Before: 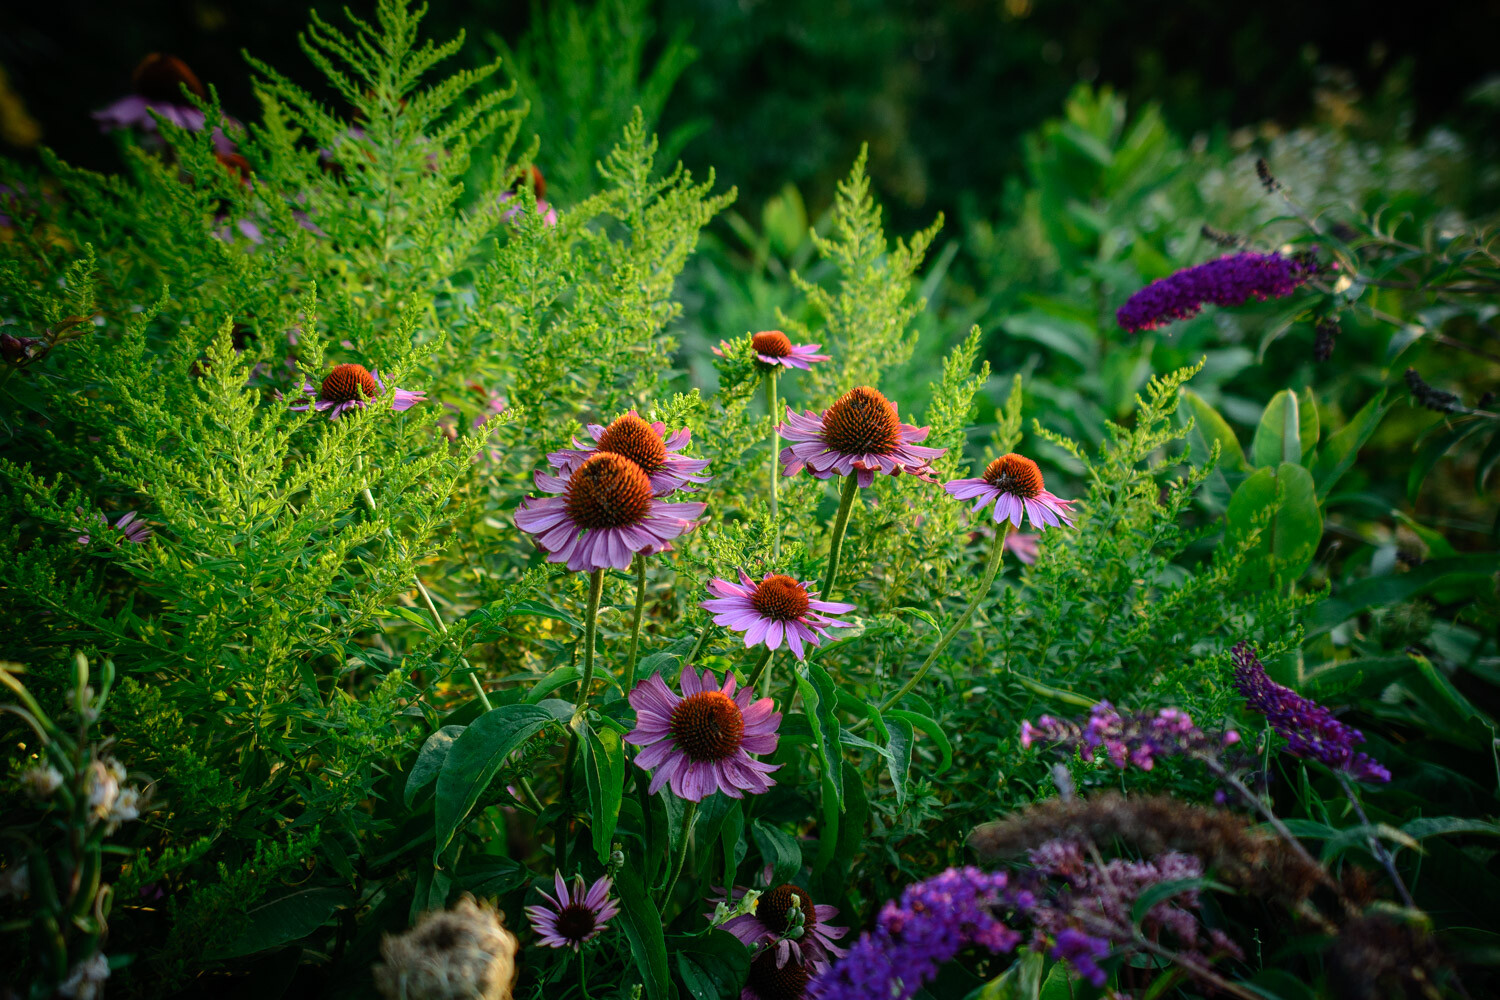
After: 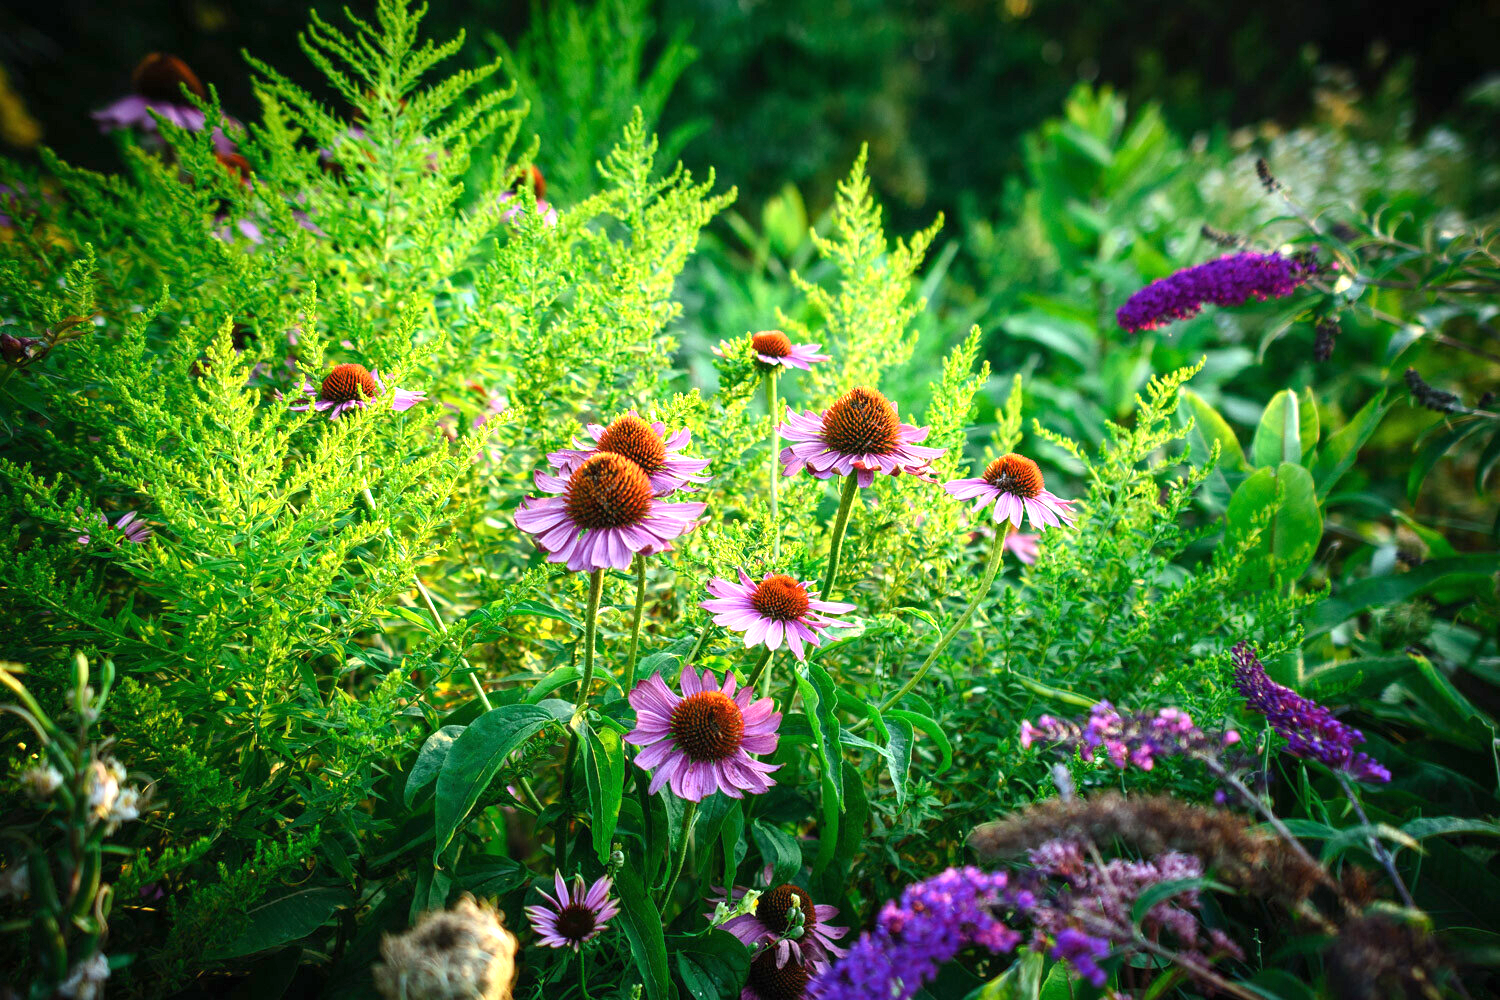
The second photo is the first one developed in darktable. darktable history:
exposure: black level correction 0, exposure 1.3 EV, compensate exposure bias true, compensate highlight preservation false
